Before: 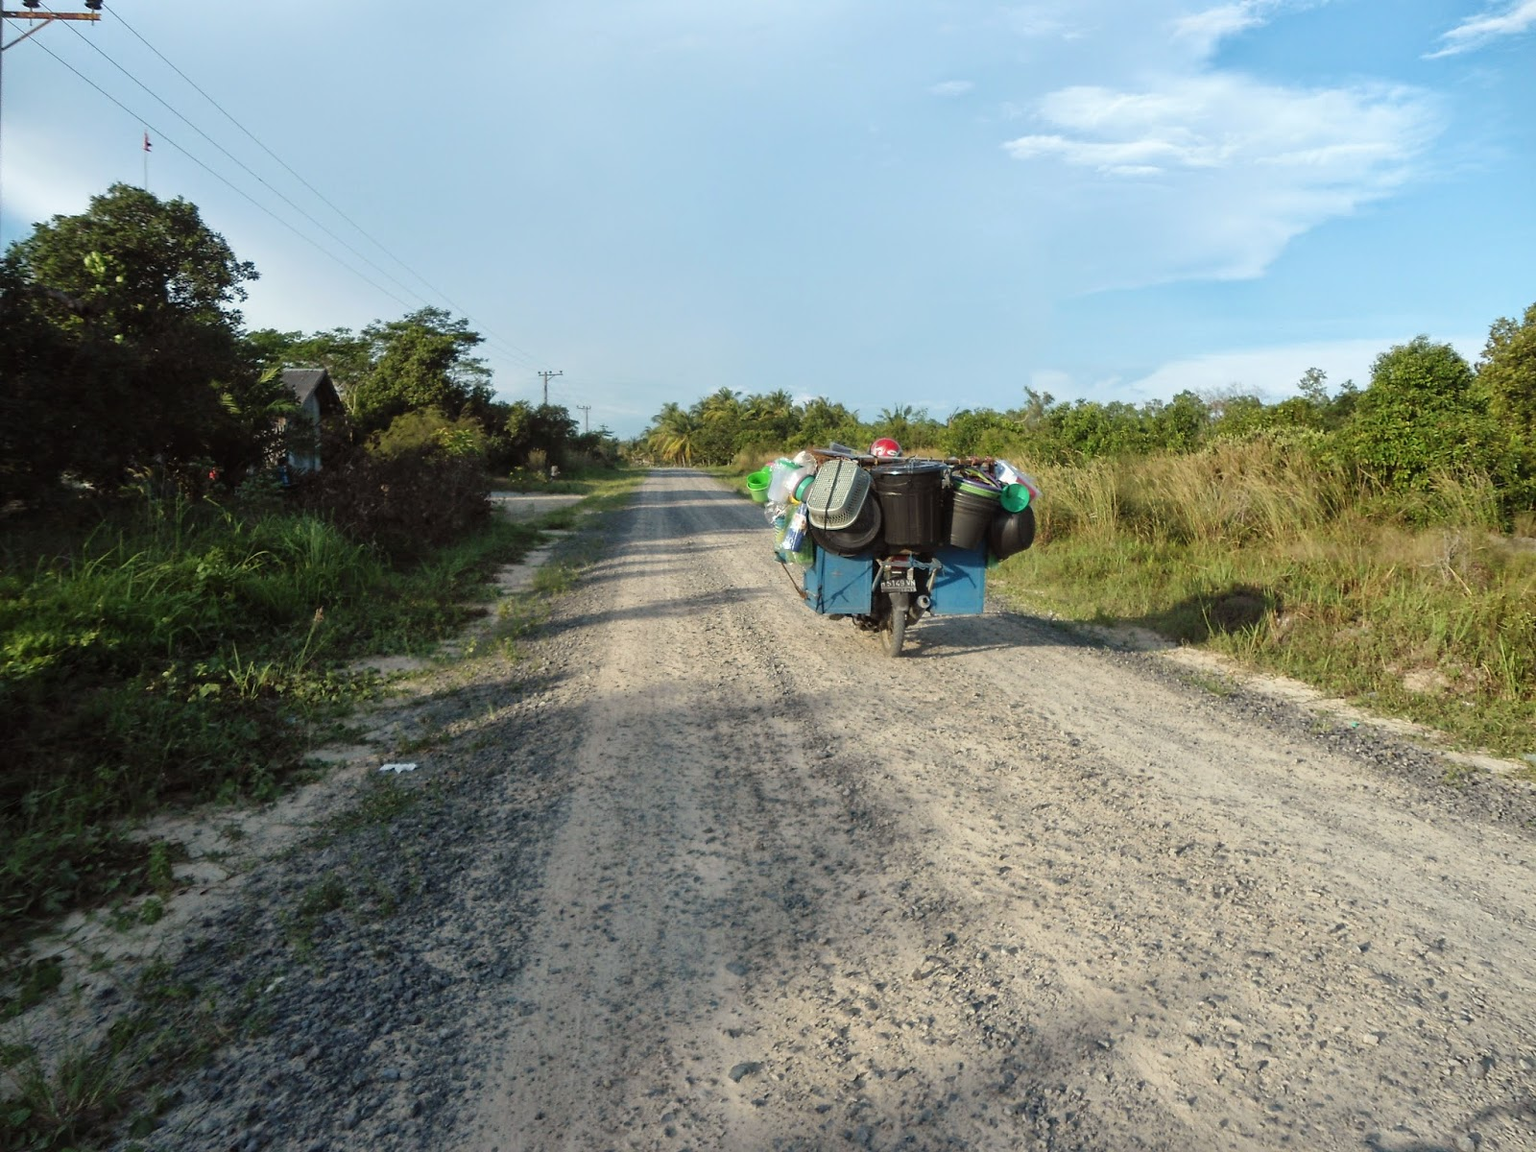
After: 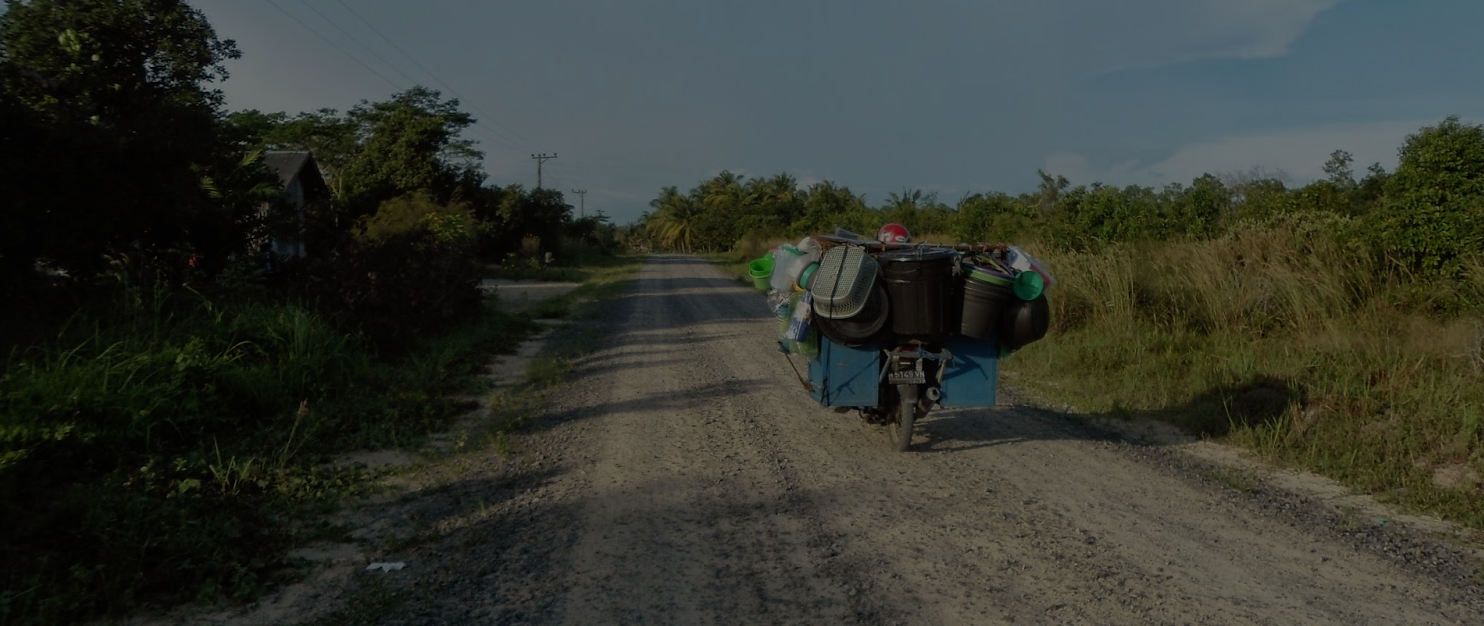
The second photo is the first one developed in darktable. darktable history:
color correction: highlights b* 2.93
exposure: exposure -2.353 EV, compensate exposure bias true, compensate highlight preservation false
crop: left 1.853%, top 19.422%, right 5.363%, bottom 28.363%
